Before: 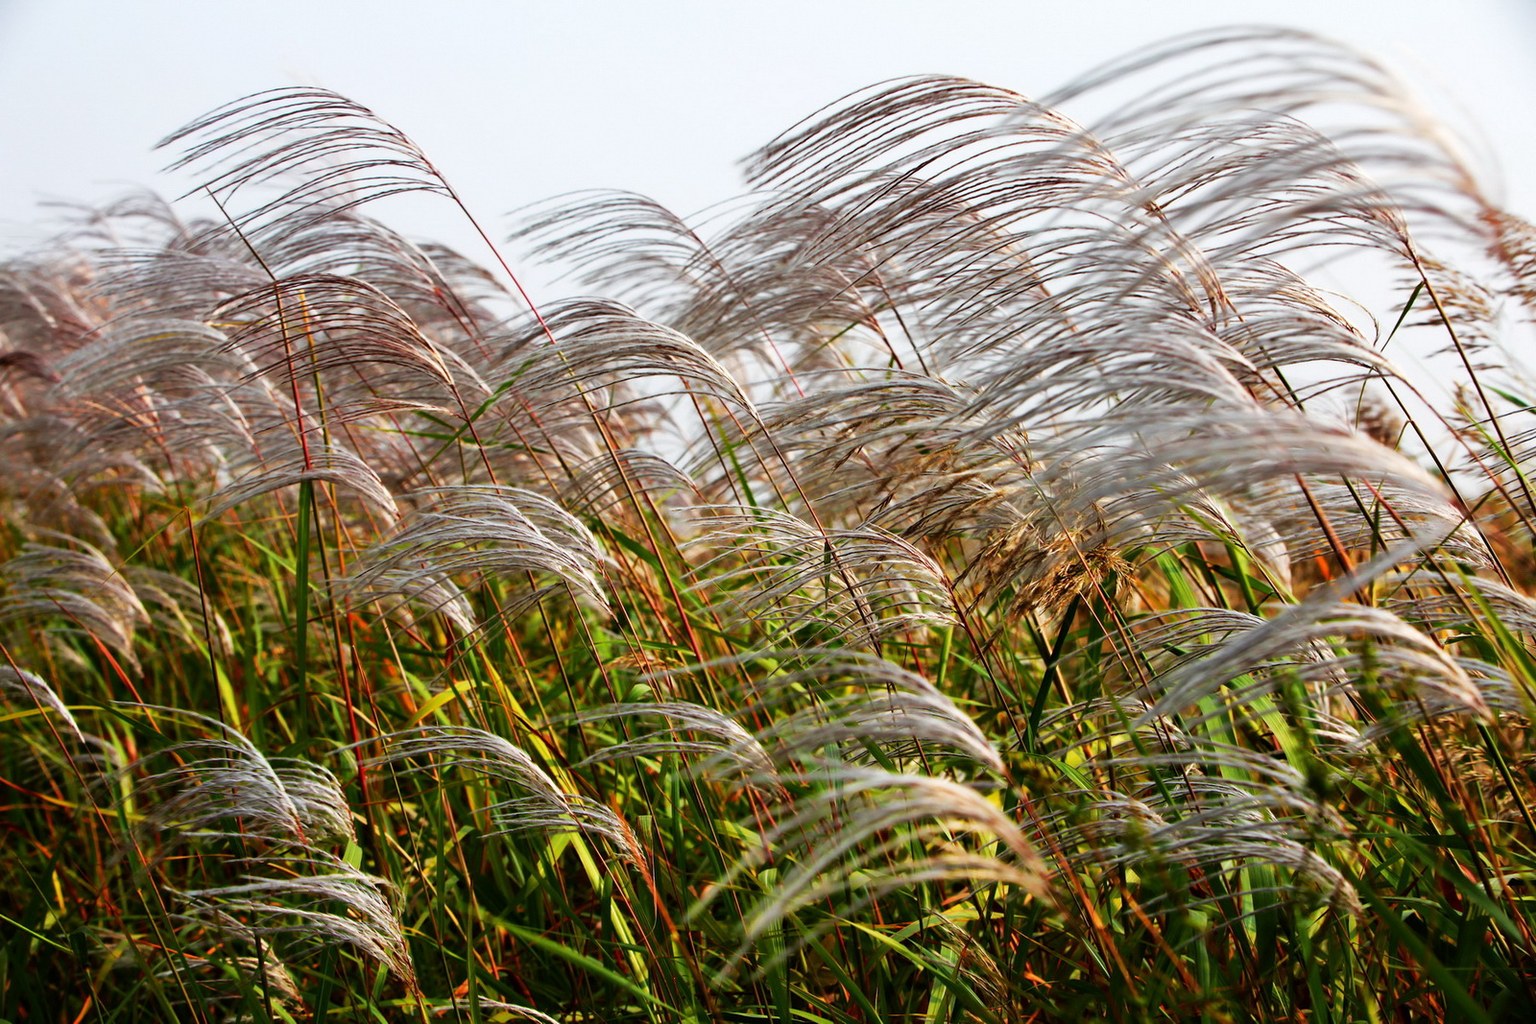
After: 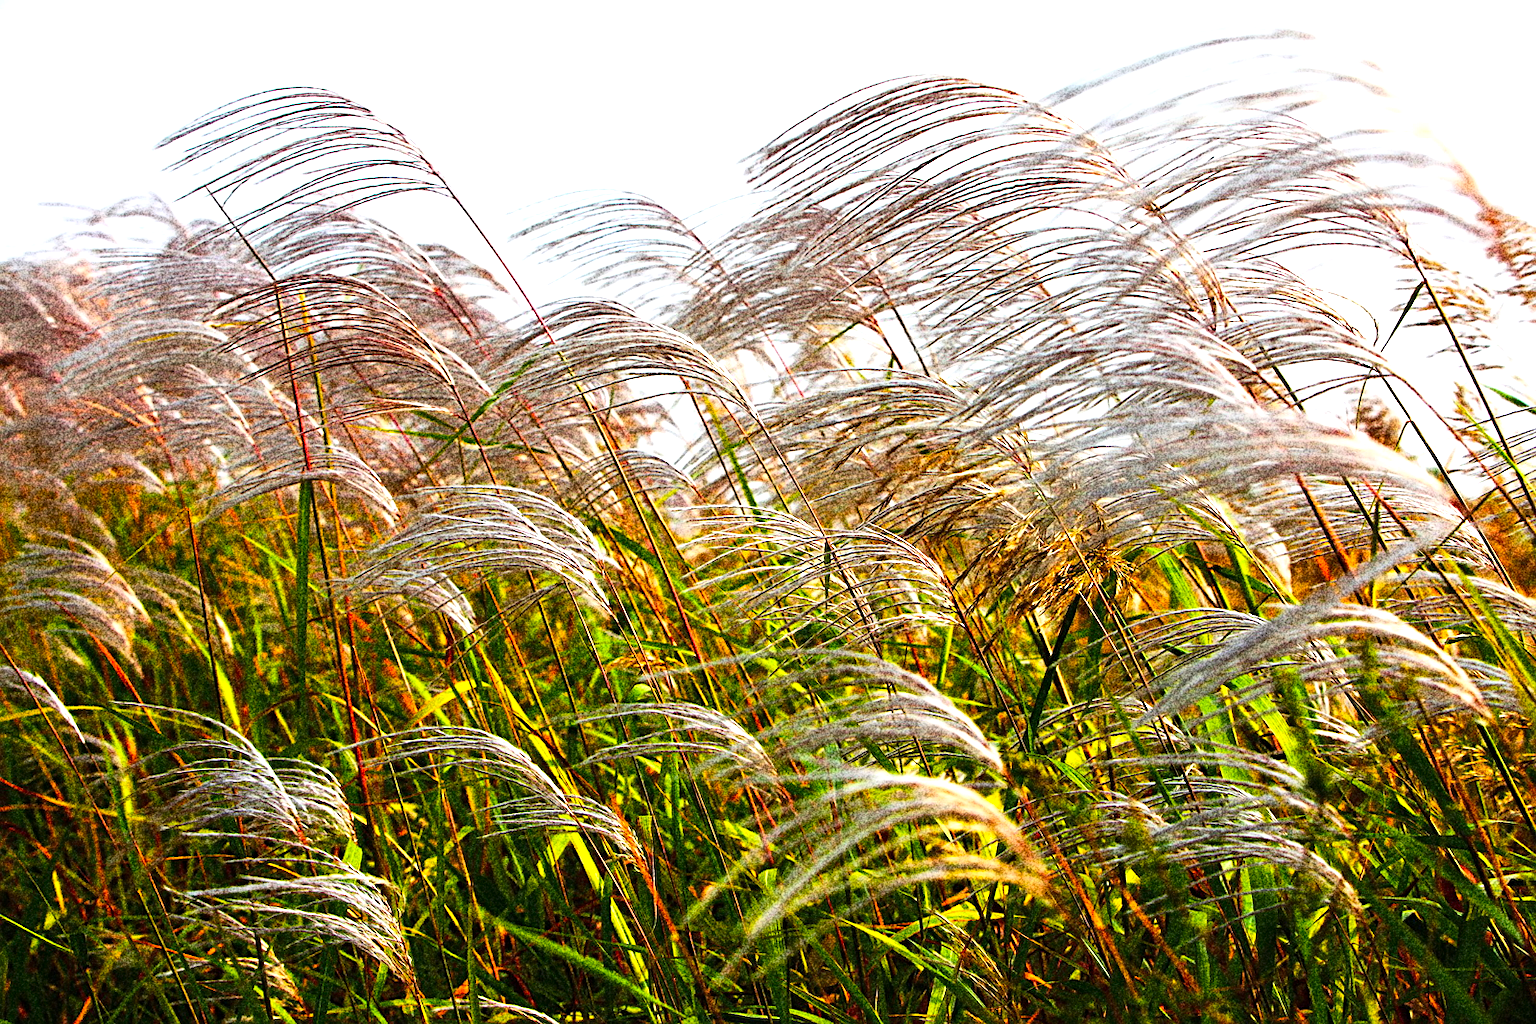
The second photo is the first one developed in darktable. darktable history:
color balance rgb: perceptual saturation grading › global saturation 30%, global vibrance 20%
exposure: black level correction 0, exposure 0.7 EV, compensate exposure bias true, compensate highlight preservation false
sharpen: on, module defaults
grain: coarseness 30.02 ISO, strength 100%
